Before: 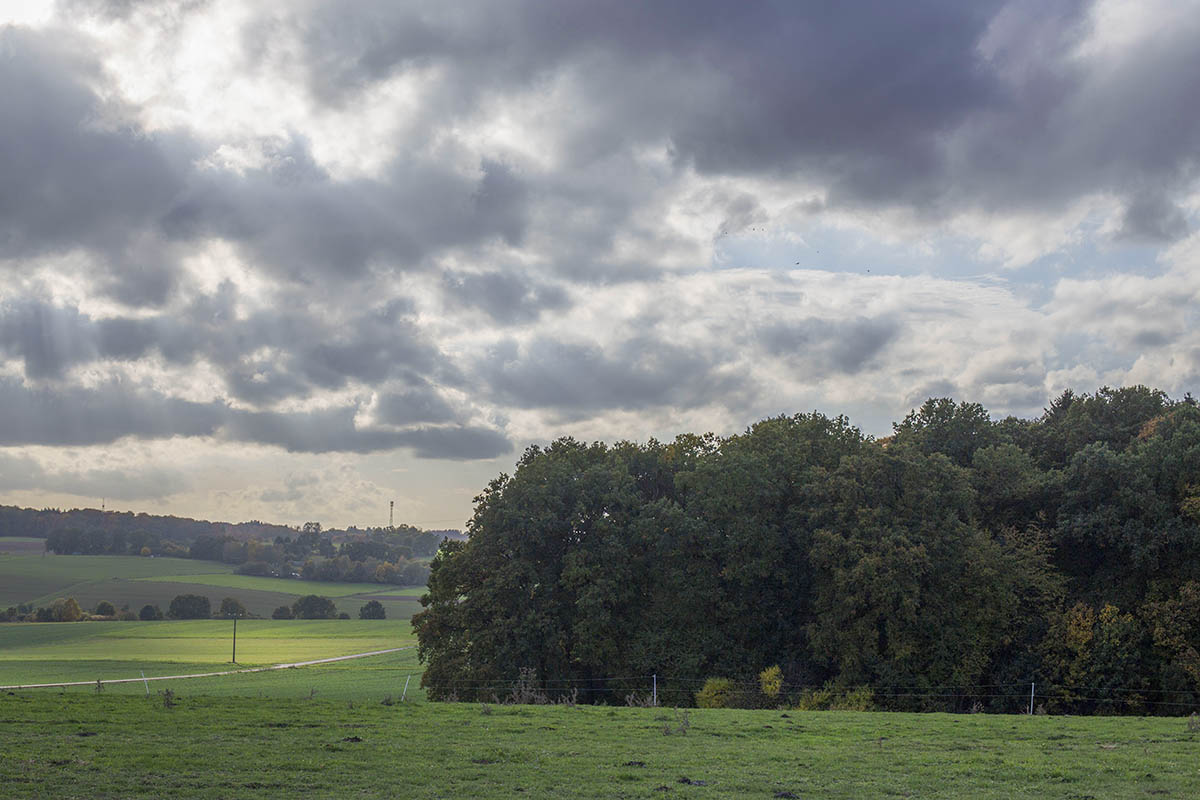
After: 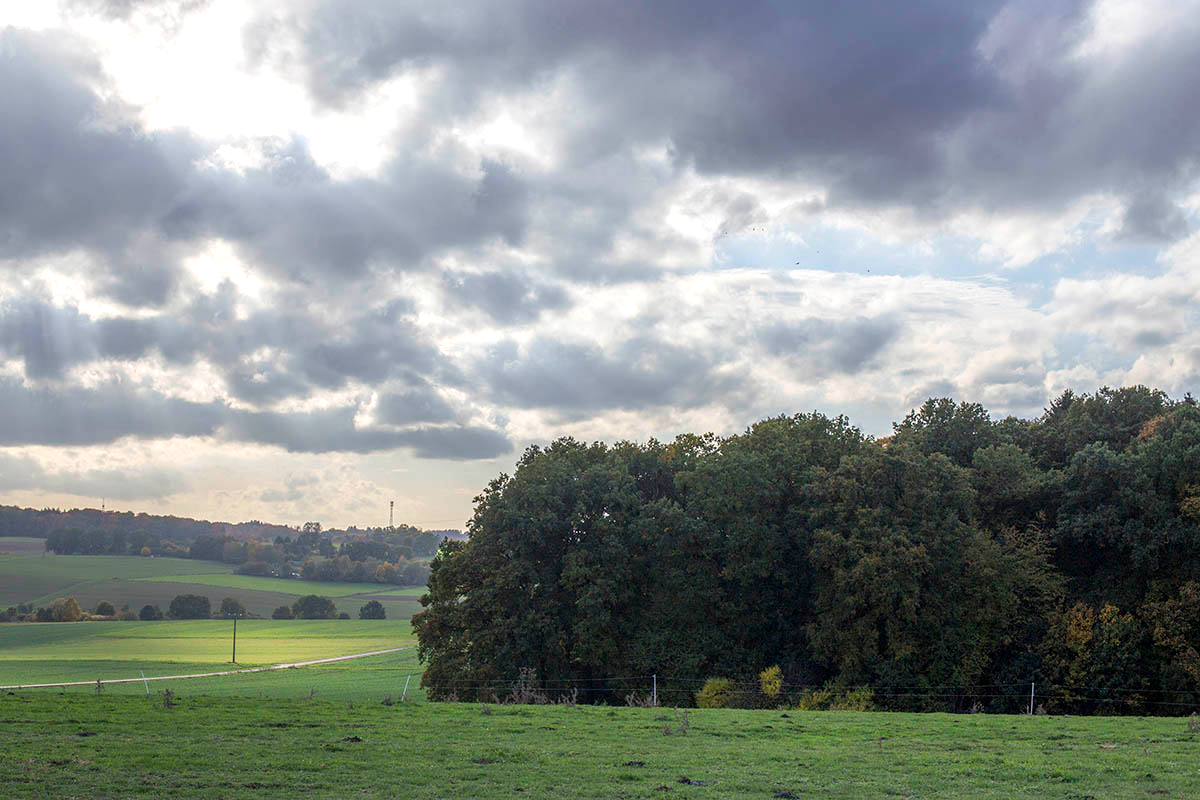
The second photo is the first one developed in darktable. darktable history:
tone equalizer: -8 EV -0.446 EV, -7 EV -0.413 EV, -6 EV -0.327 EV, -5 EV -0.184 EV, -3 EV 0.221 EV, -2 EV 0.322 EV, -1 EV 0.412 EV, +0 EV 0.422 EV
